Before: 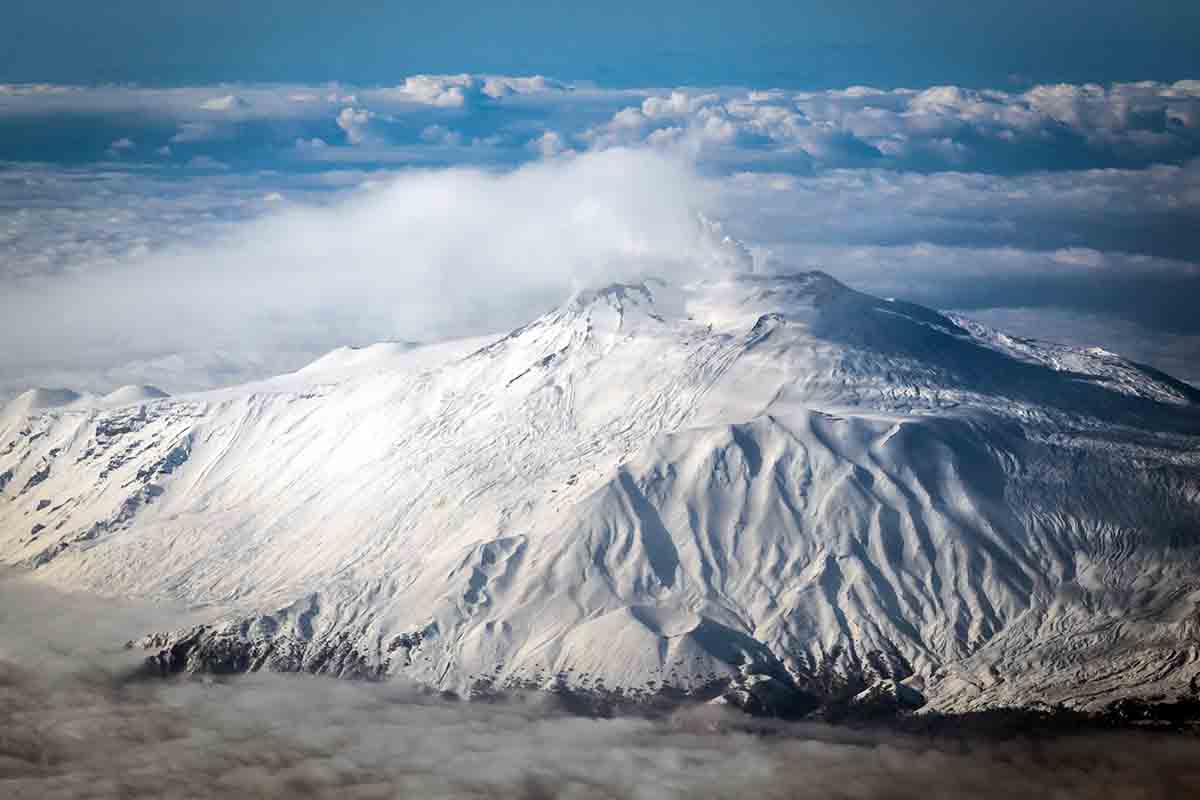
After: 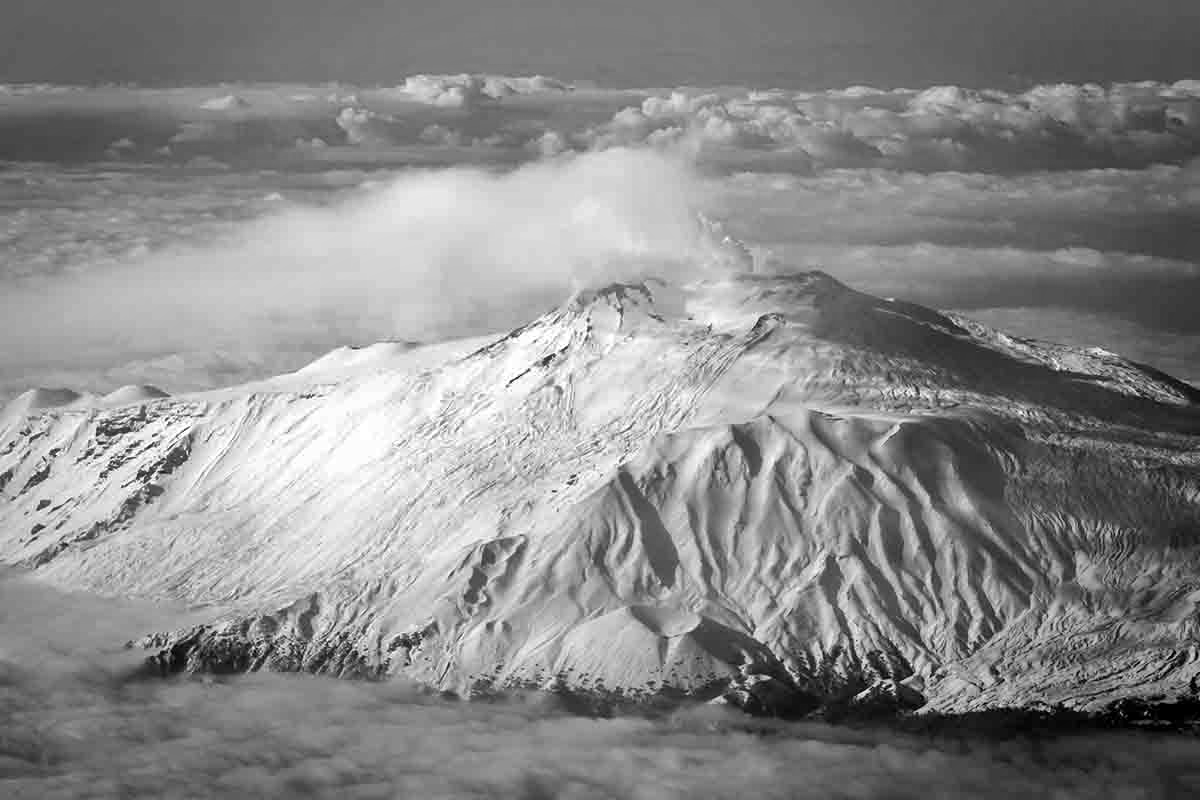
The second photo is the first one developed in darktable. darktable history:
monochrome: on, module defaults
shadows and highlights: soften with gaussian
